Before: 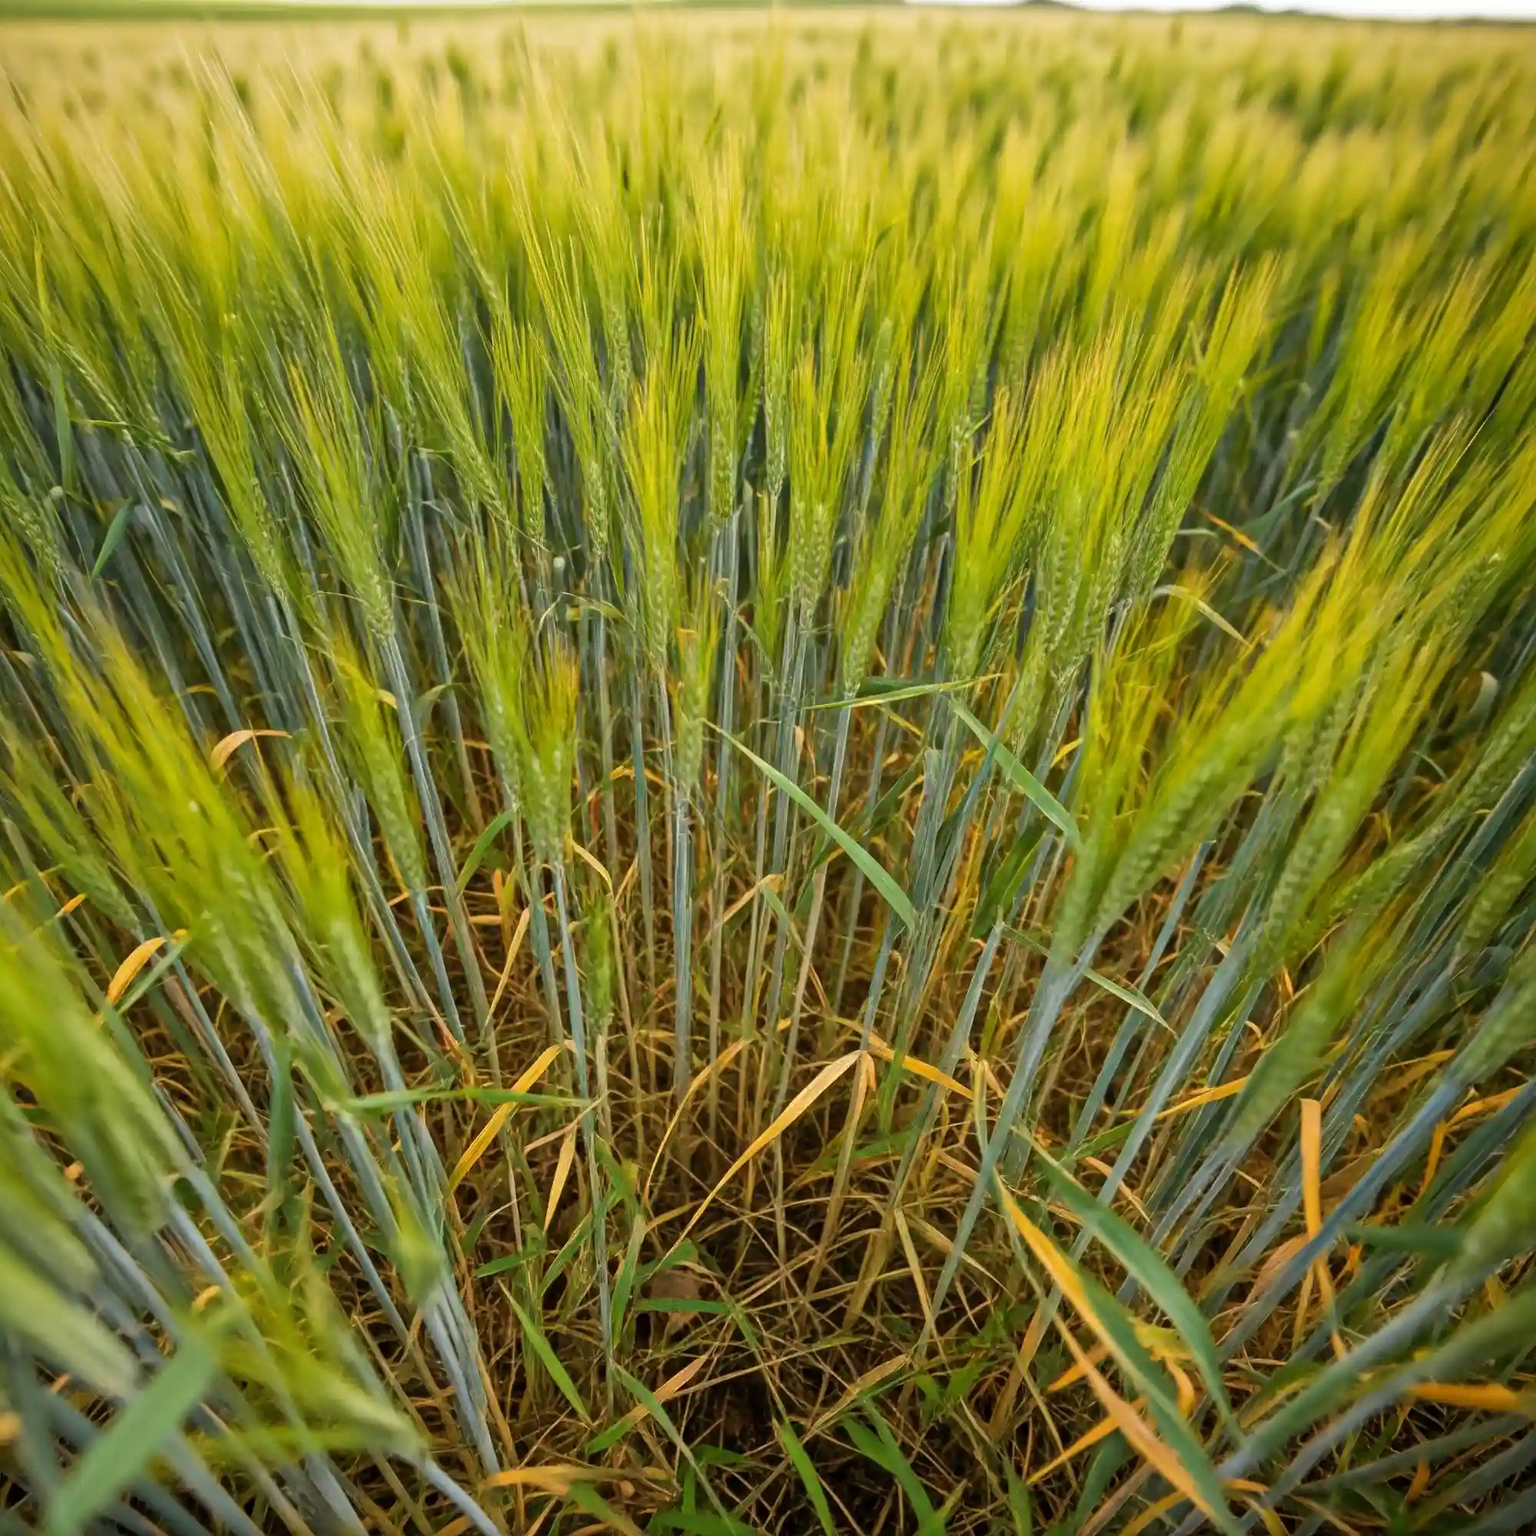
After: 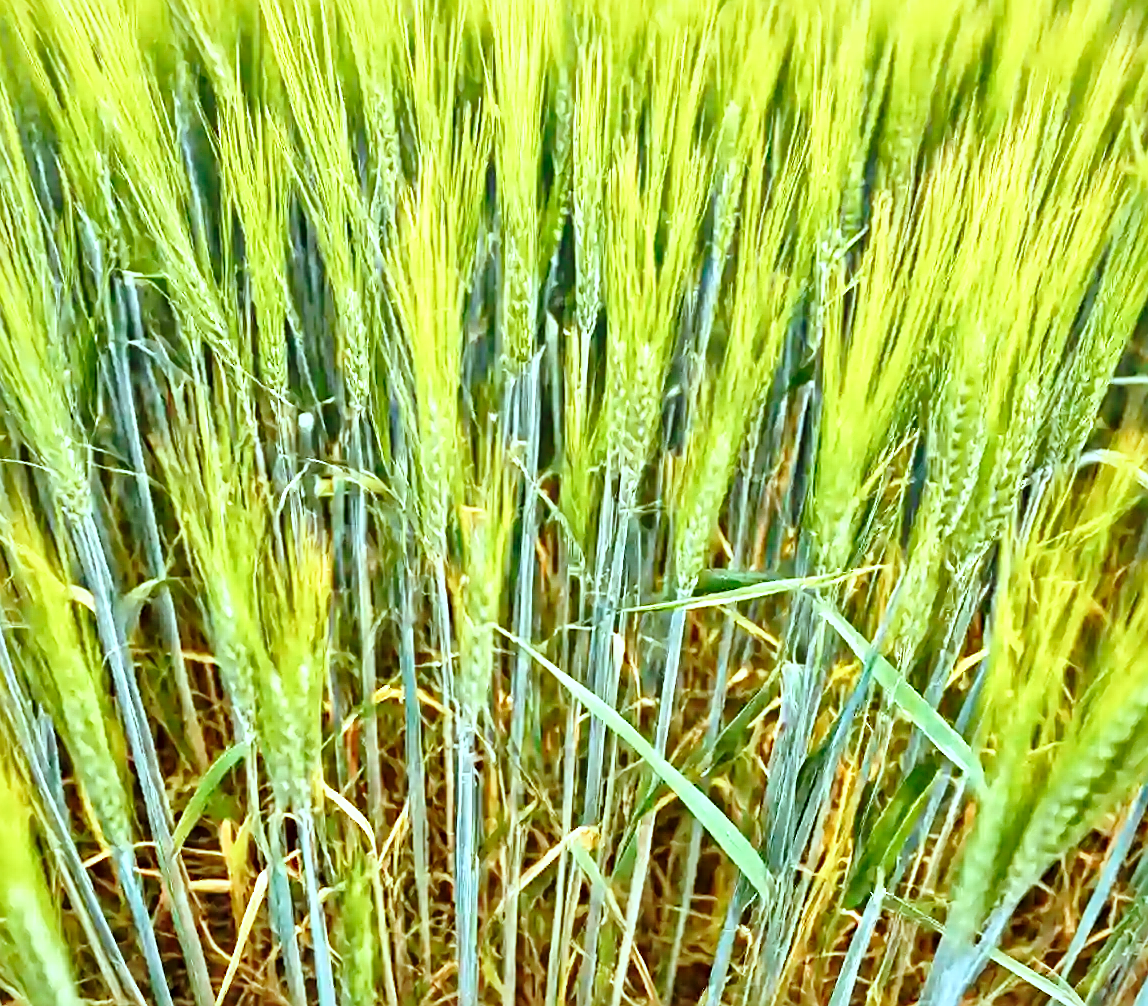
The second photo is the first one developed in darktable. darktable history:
haze removal: compatibility mode true, adaptive false
crop: left 21.142%, top 15.616%, right 21.435%, bottom 34.05%
exposure: black level correction 0, exposure 0.5 EV, compensate exposure bias true, compensate highlight preservation false
color correction: highlights a* -12, highlights b* -15.12
base curve: curves: ch0 [(0, 0) (0.028, 0.03) (0.121, 0.232) (0.46, 0.748) (0.859, 0.968) (1, 1)], preserve colors none
local contrast: mode bilateral grid, contrast 21, coarseness 50, detail 179%, midtone range 0.2
sharpen: on, module defaults
